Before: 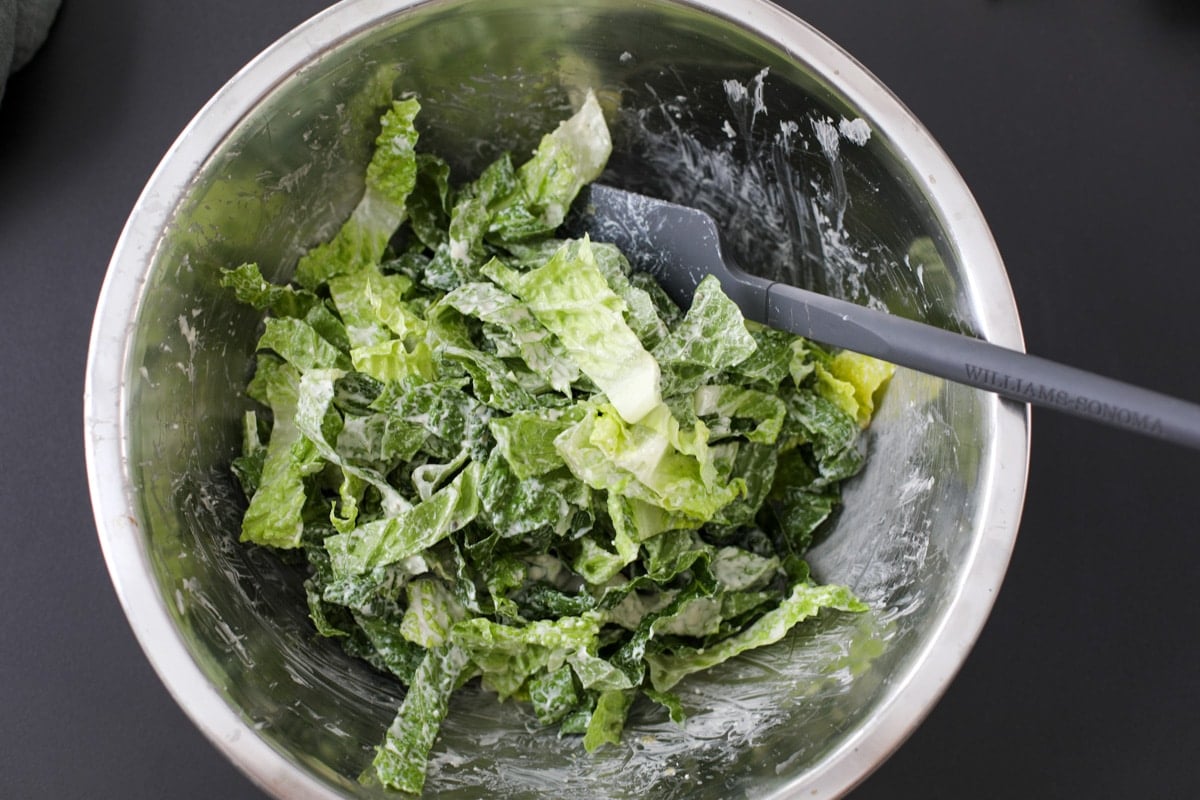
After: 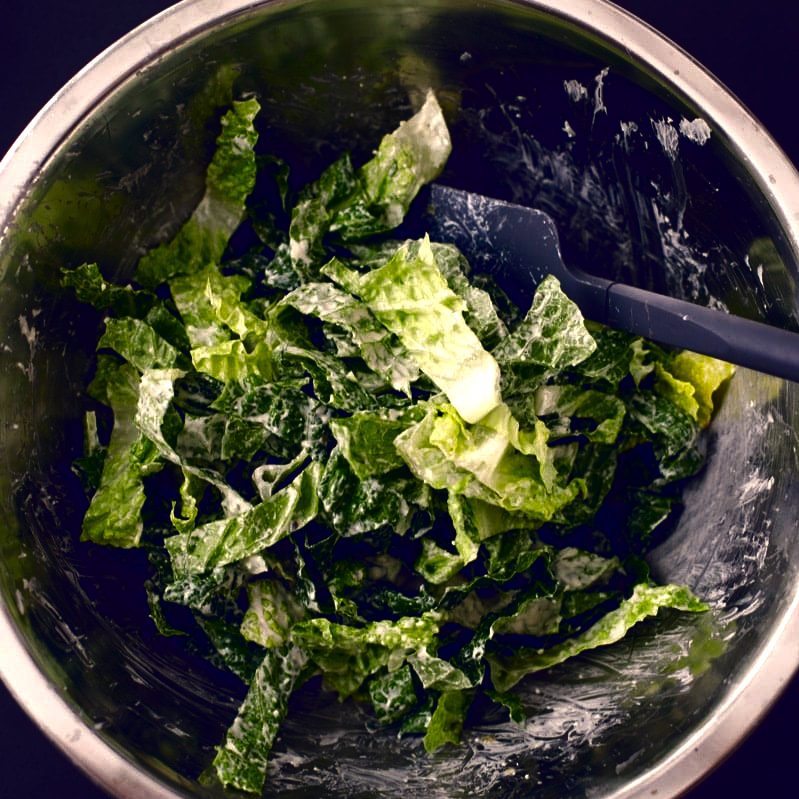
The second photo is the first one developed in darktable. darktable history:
contrast brightness saturation: contrast 0.09, brightness -0.59, saturation 0.17
crop and rotate: left 13.342%, right 19.991%
color balance: lift [1.001, 0.997, 0.99, 1.01], gamma [1.007, 1, 0.975, 1.025], gain [1, 1.065, 1.052, 0.935], contrast 13.25%
color correction: highlights a* 5.38, highlights b* 5.3, shadows a* -4.26, shadows b* -5.11
